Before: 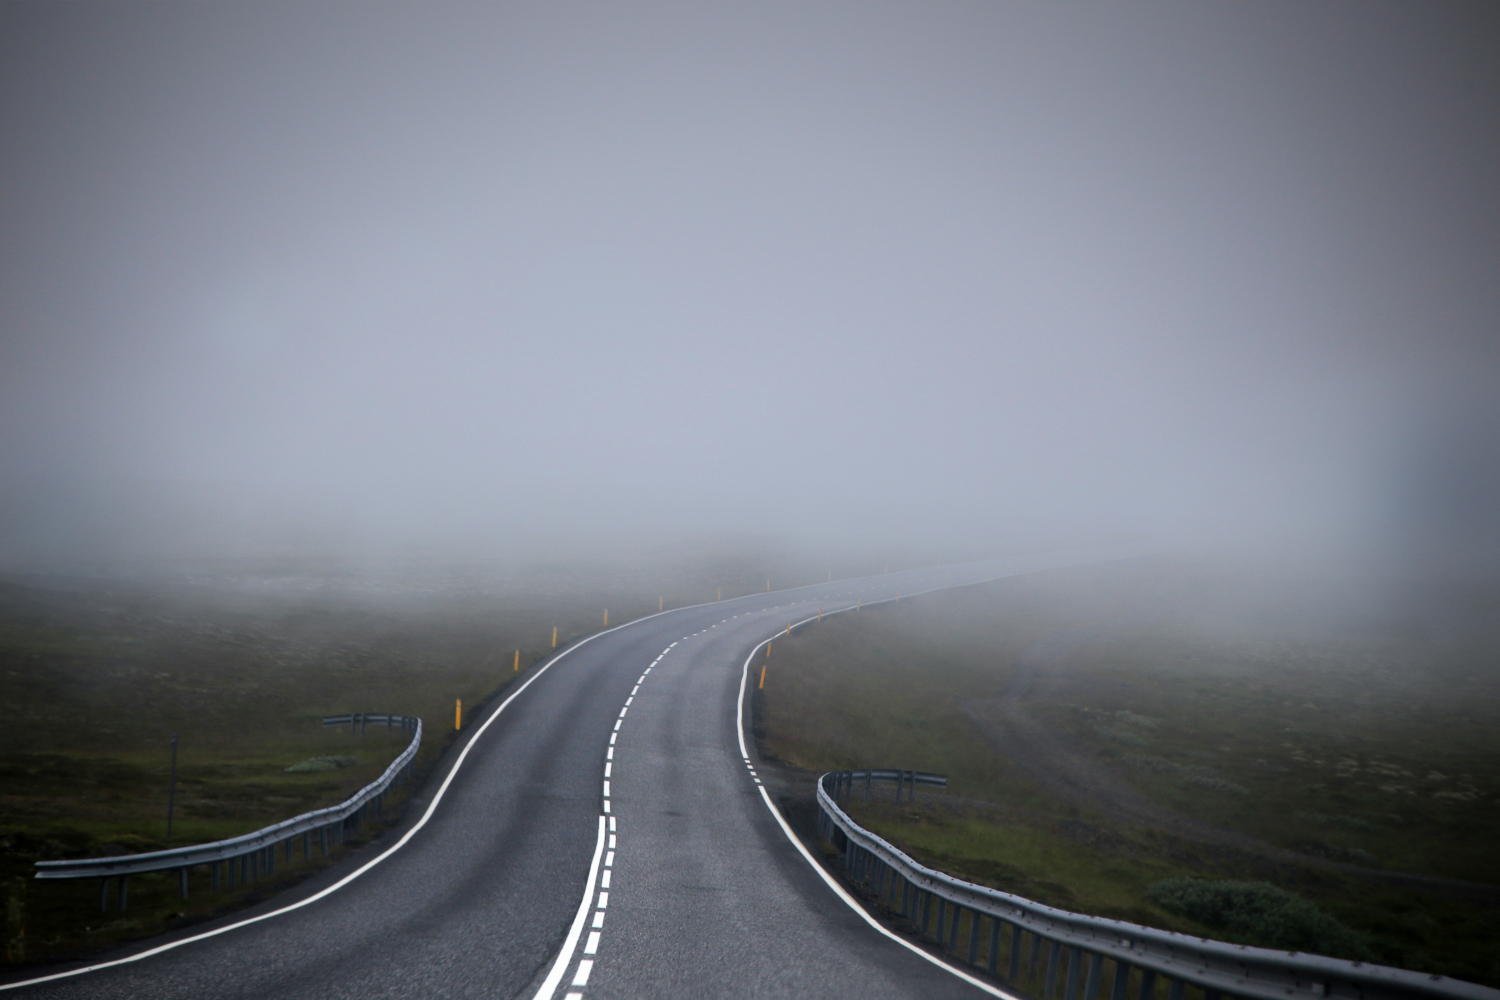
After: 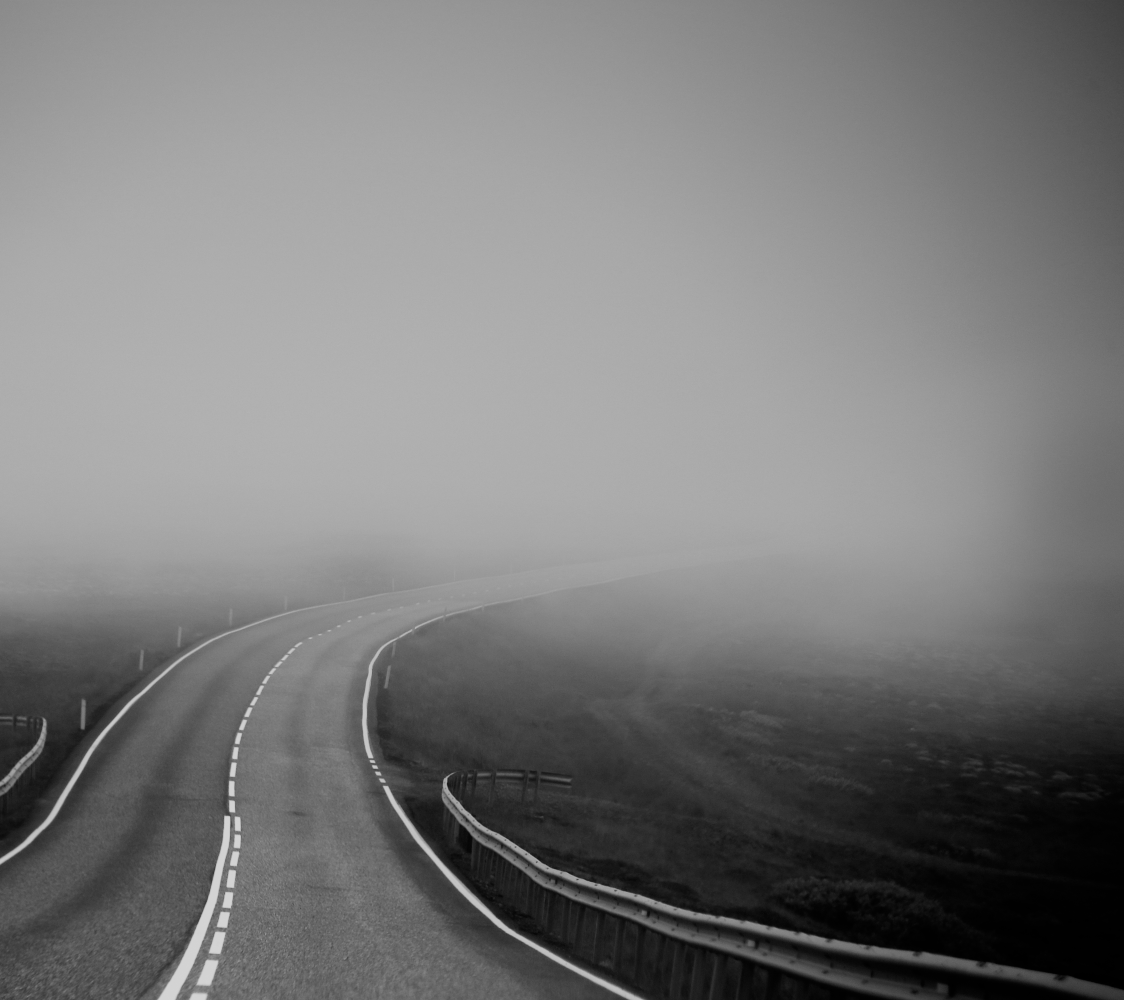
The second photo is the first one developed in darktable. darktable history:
crop and rotate: left 25.029%
filmic rgb: black relative exposure -7.65 EV, white relative exposure 4.56 EV, threshold 3.01 EV, hardness 3.61, enable highlight reconstruction true
color calibration: output gray [0.23, 0.37, 0.4, 0], illuminant same as pipeline (D50), adaptation none (bypass), x 0.331, y 0.333, temperature 5016.62 K
